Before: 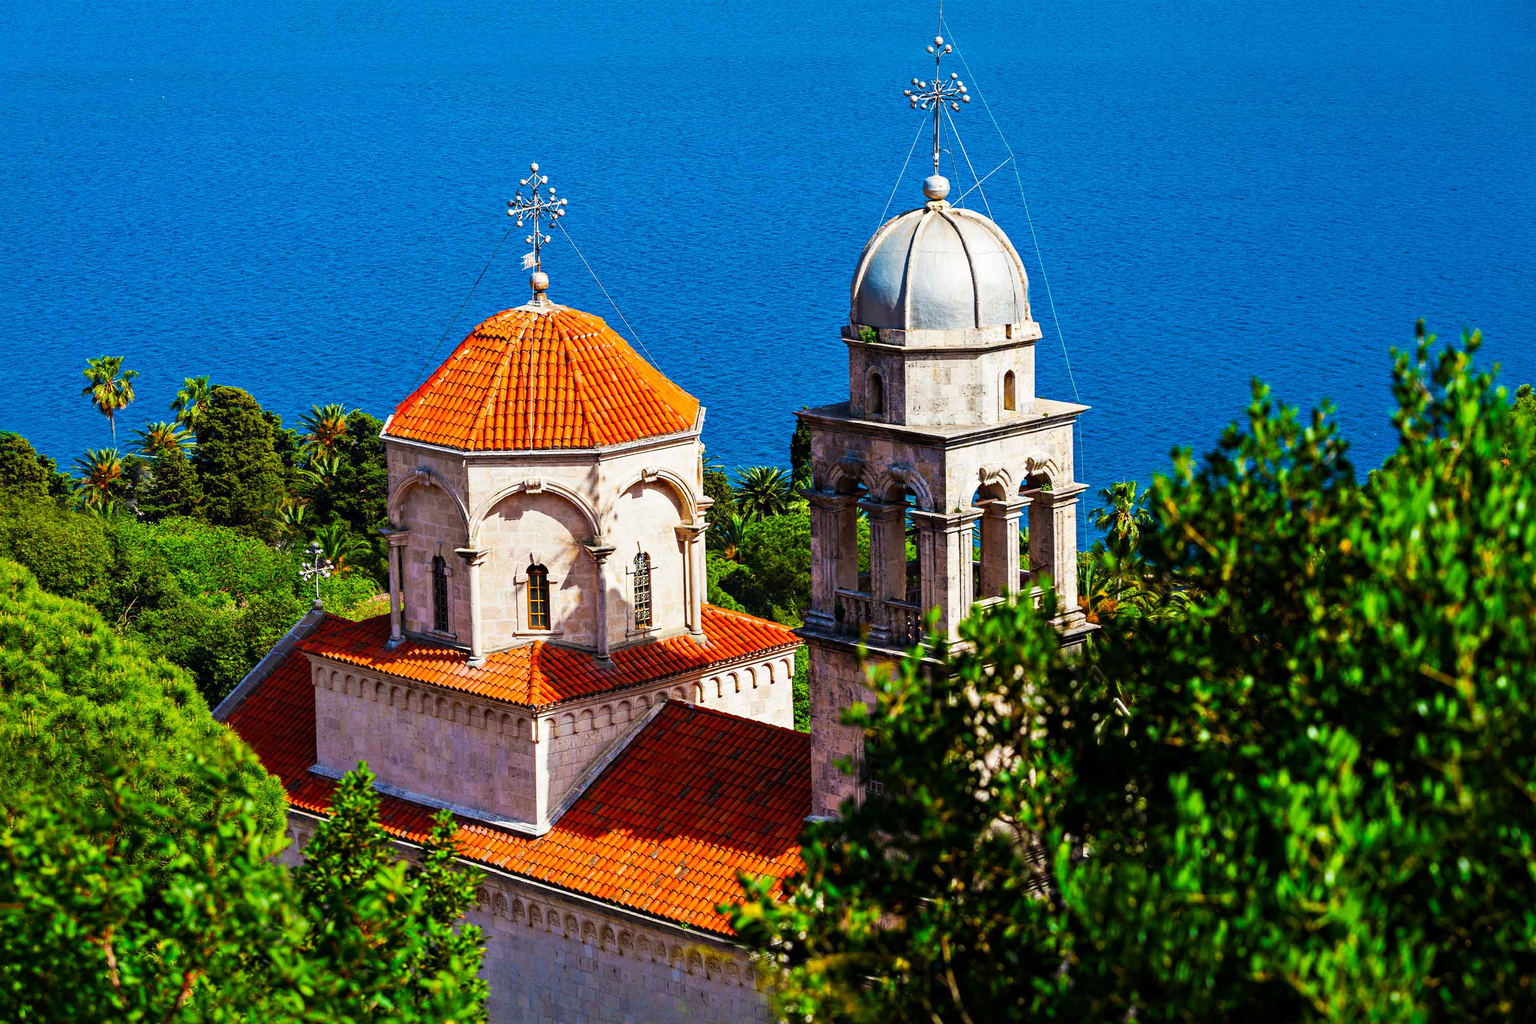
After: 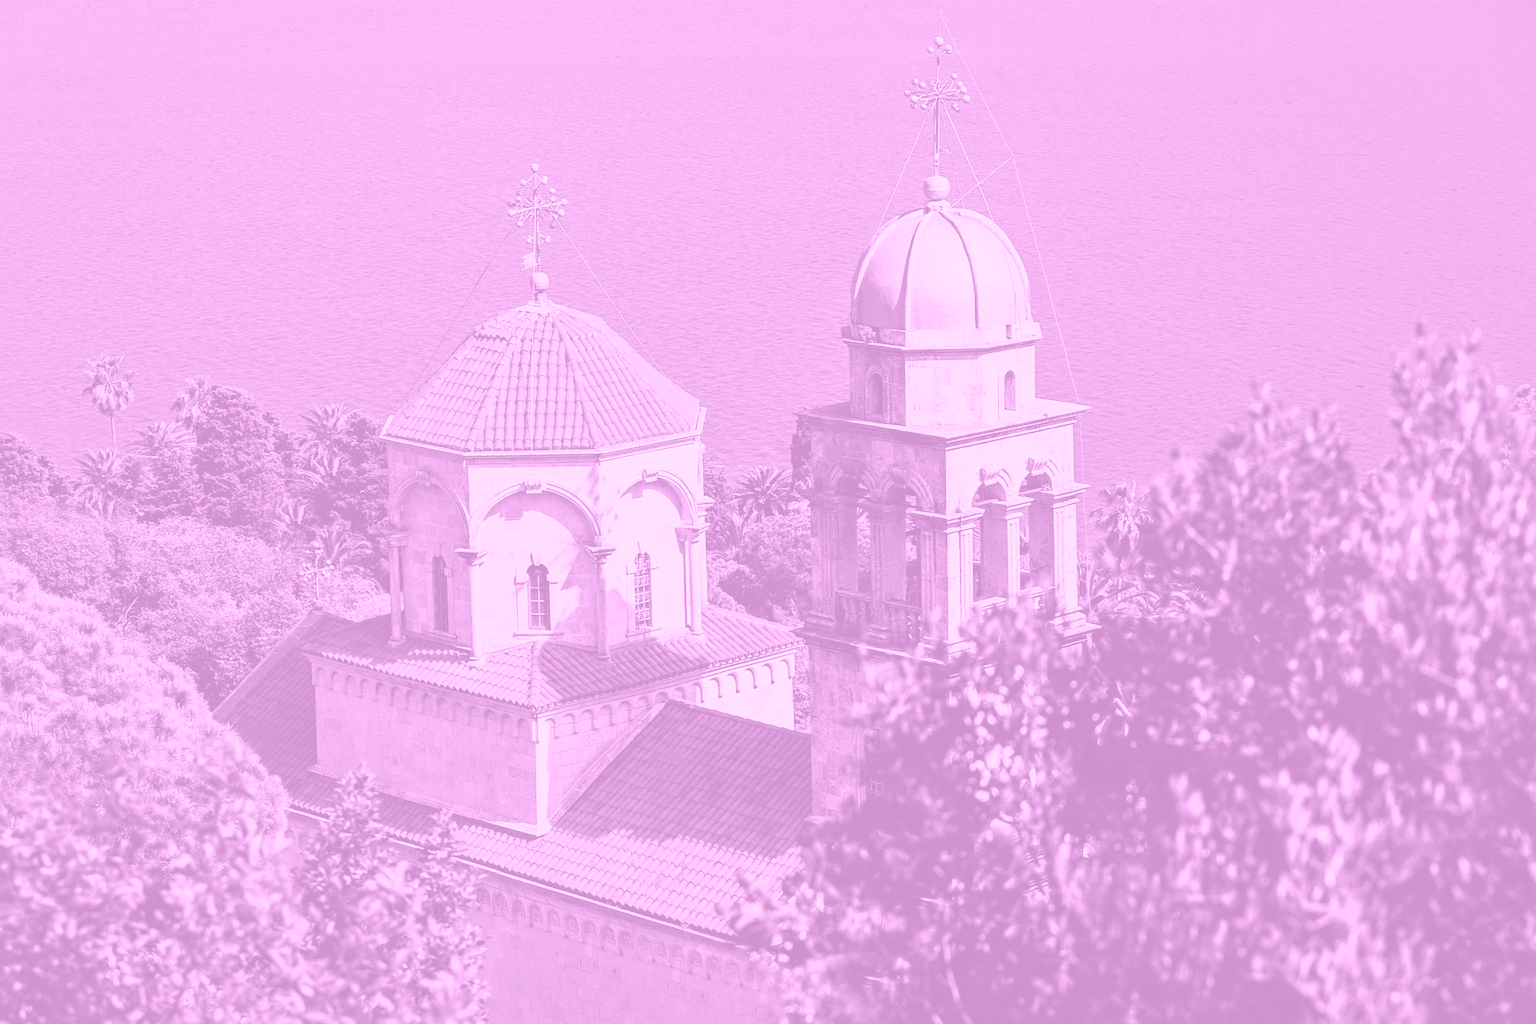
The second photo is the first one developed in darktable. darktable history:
sharpen: amount 0.2
color balance rgb: shadows lift › chroma 2%, shadows lift › hue 50°, power › hue 60°, highlights gain › chroma 1%, highlights gain › hue 60°, global offset › luminance 0.25%, global vibrance 30%
colorize: hue 331.2°, saturation 69%, source mix 30.28%, lightness 69.02%, version 1
